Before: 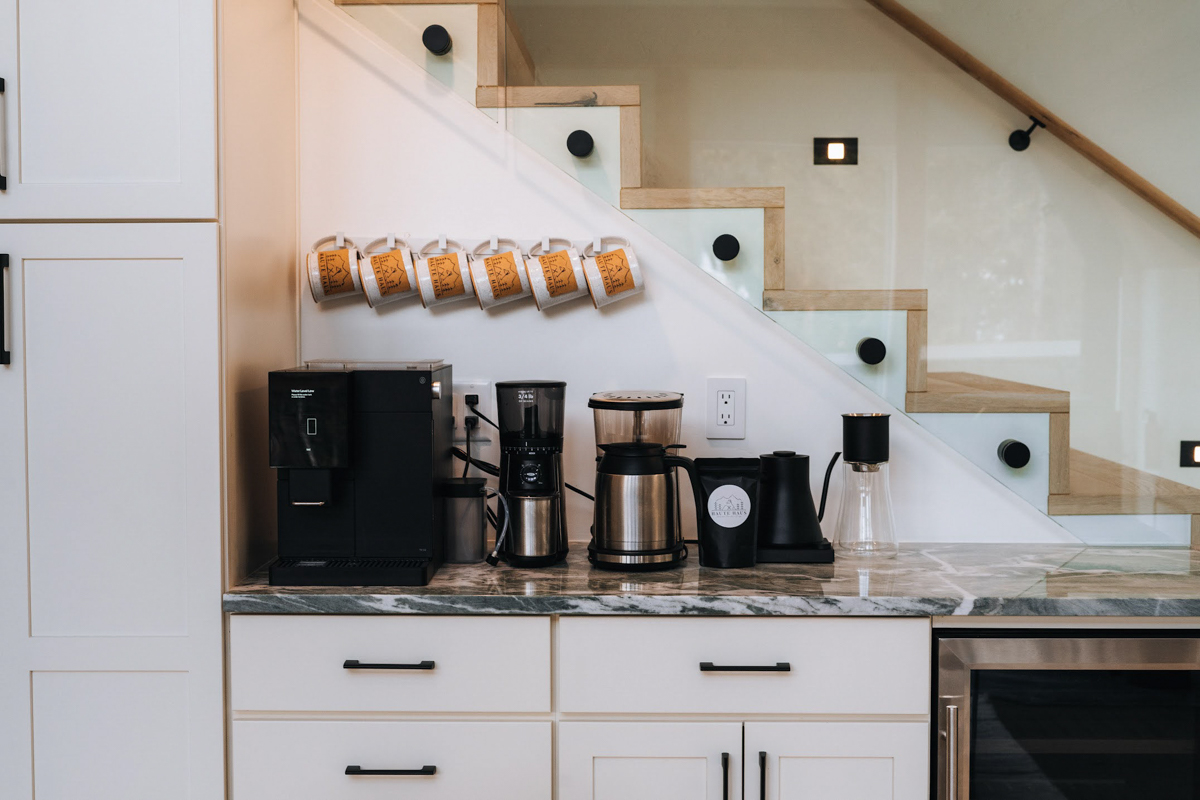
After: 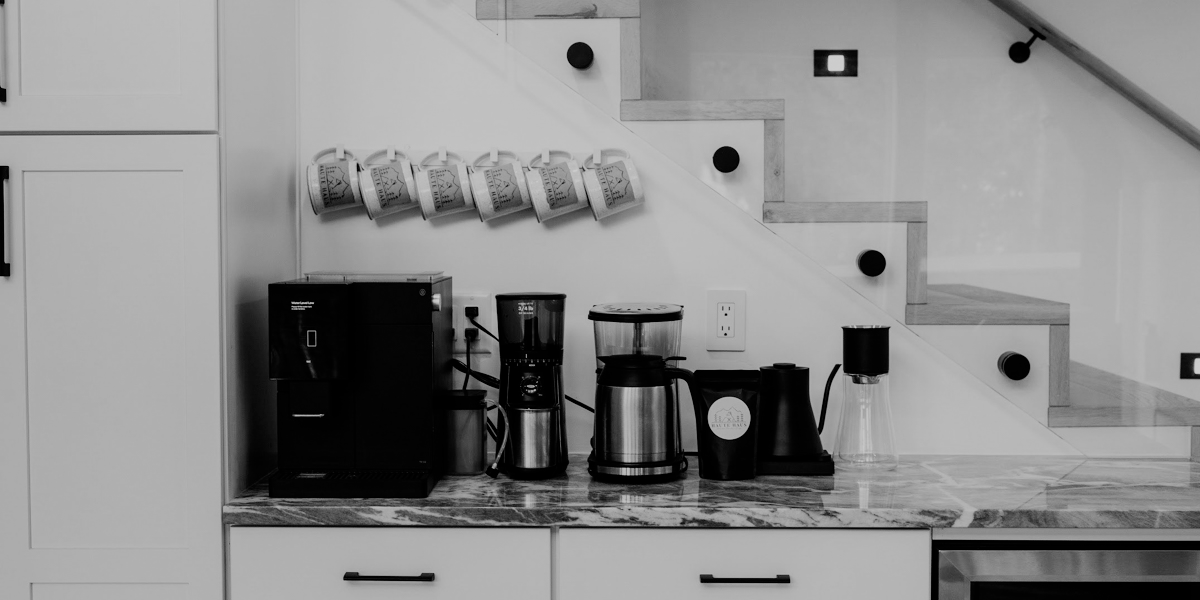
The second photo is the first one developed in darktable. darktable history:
local contrast: mode bilateral grid, contrast 15, coarseness 36, detail 105%, midtone range 0.2
monochrome: on, module defaults
crop: top 11.038%, bottom 13.962%
filmic rgb: black relative exposure -6.98 EV, white relative exposure 5.63 EV, hardness 2.86
white balance: emerald 1
